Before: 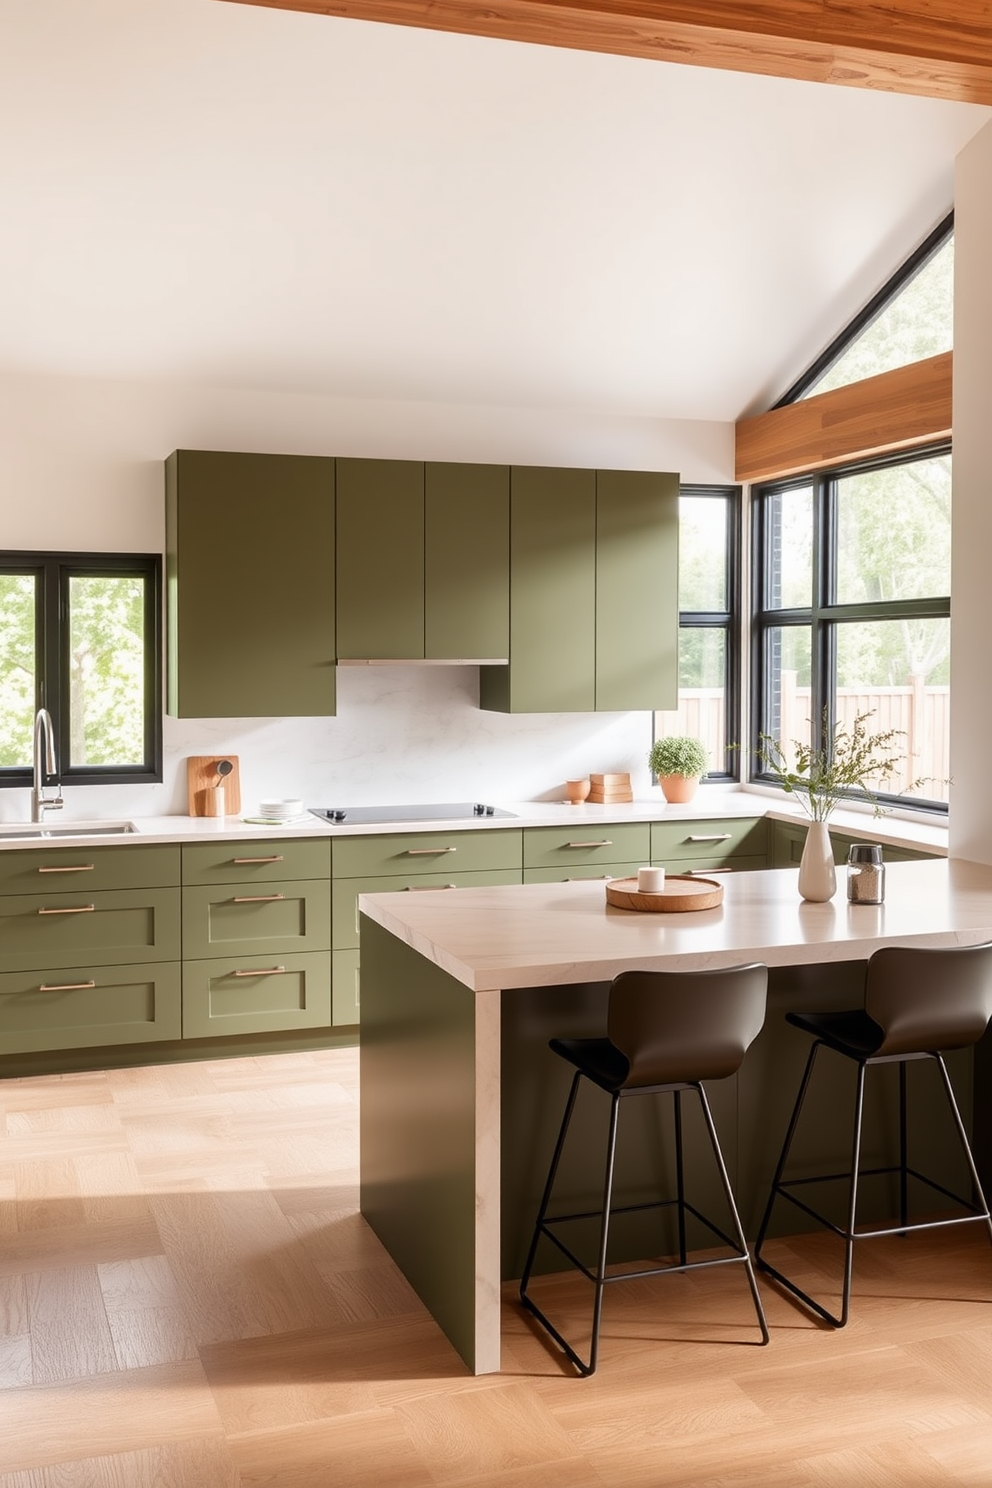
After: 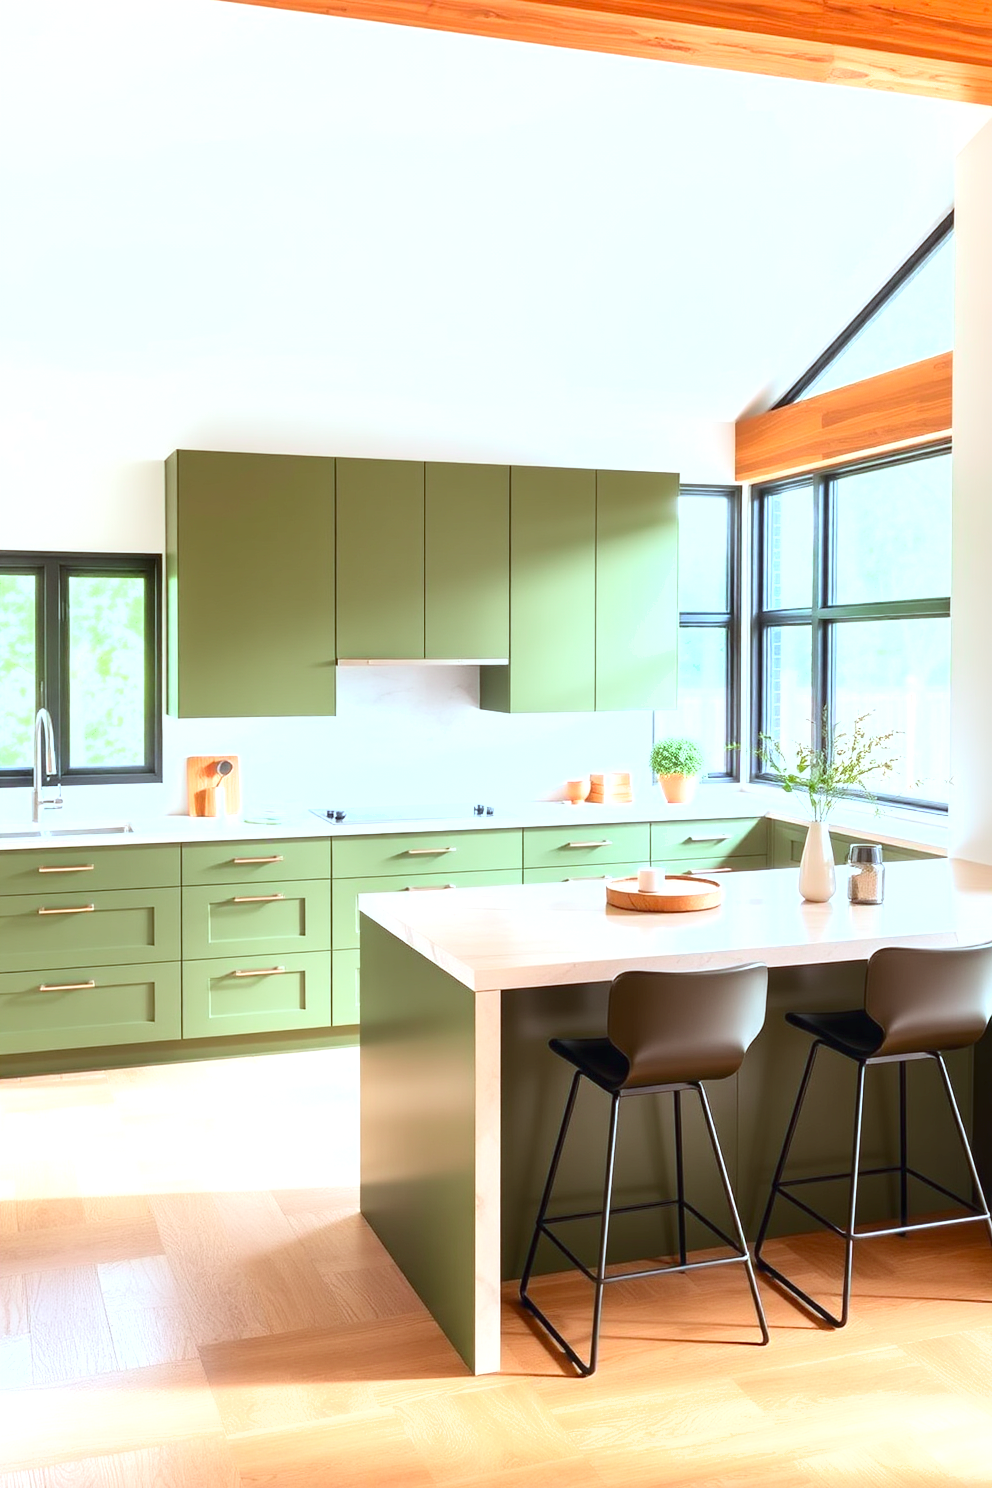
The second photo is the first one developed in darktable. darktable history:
exposure: black level correction 0, exposure 1.105 EV, compensate highlight preservation false
shadows and highlights: shadows -20.24, white point adjustment -2.01, highlights -34.94
contrast brightness saturation: contrast 0.203, brightness 0.164, saturation 0.222
color calibration: output R [0.948, 0.091, -0.04, 0], output G [-0.3, 1.384, -0.085, 0], output B [-0.108, 0.061, 1.08, 0], illuminant F (fluorescent), F source F9 (Cool White Deluxe 4150 K) – high CRI, x 0.374, y 0.373, temperature 4157.97 K, clip negative RGB from gamut false
